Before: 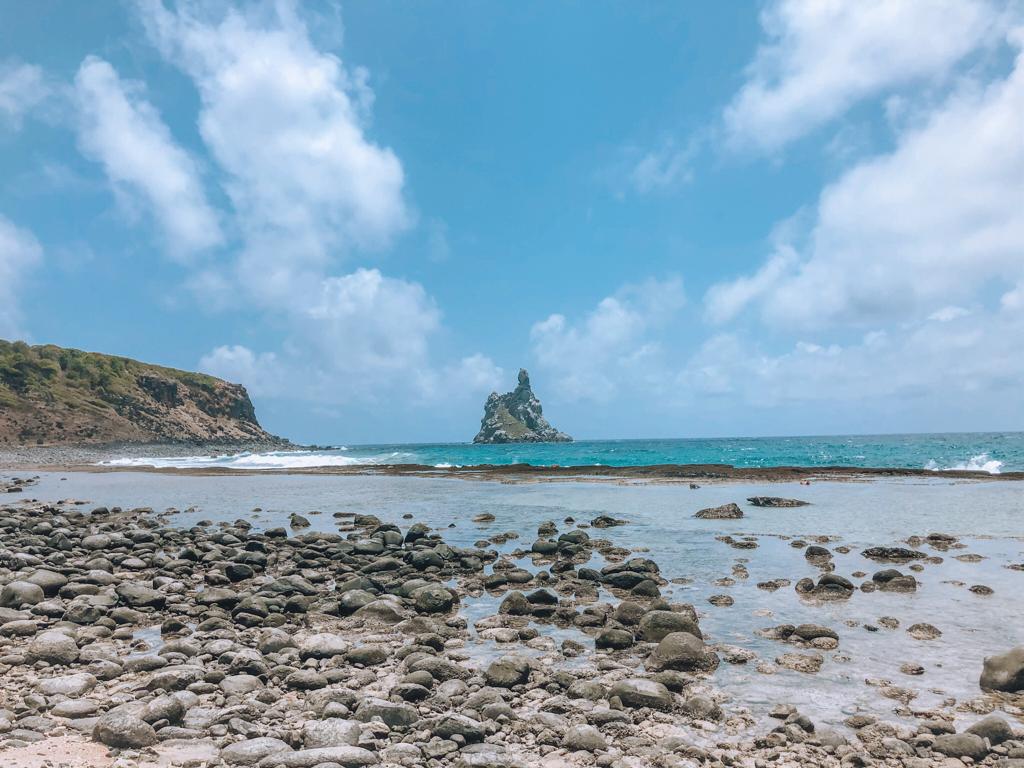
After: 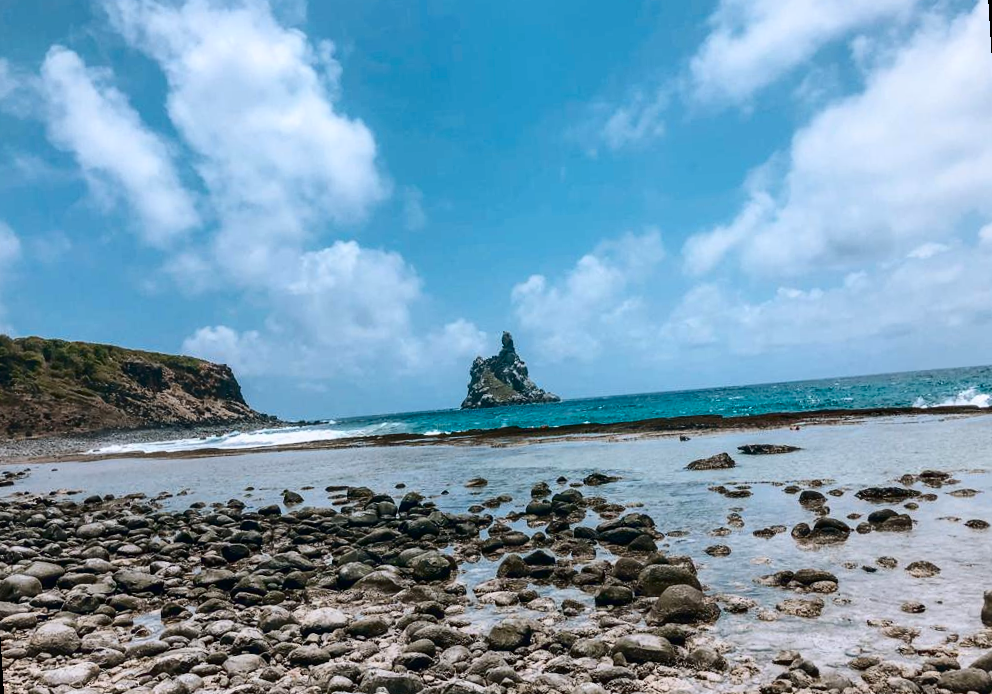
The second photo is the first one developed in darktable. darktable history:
contrast brightness saturation: contrast 0.24, brightness -0.24, saturation 0.14
rotate and perspective: rotation -3.52°, crop left 0.036, crop right 0.964, crop top 0.081, crop bottom 0.919
